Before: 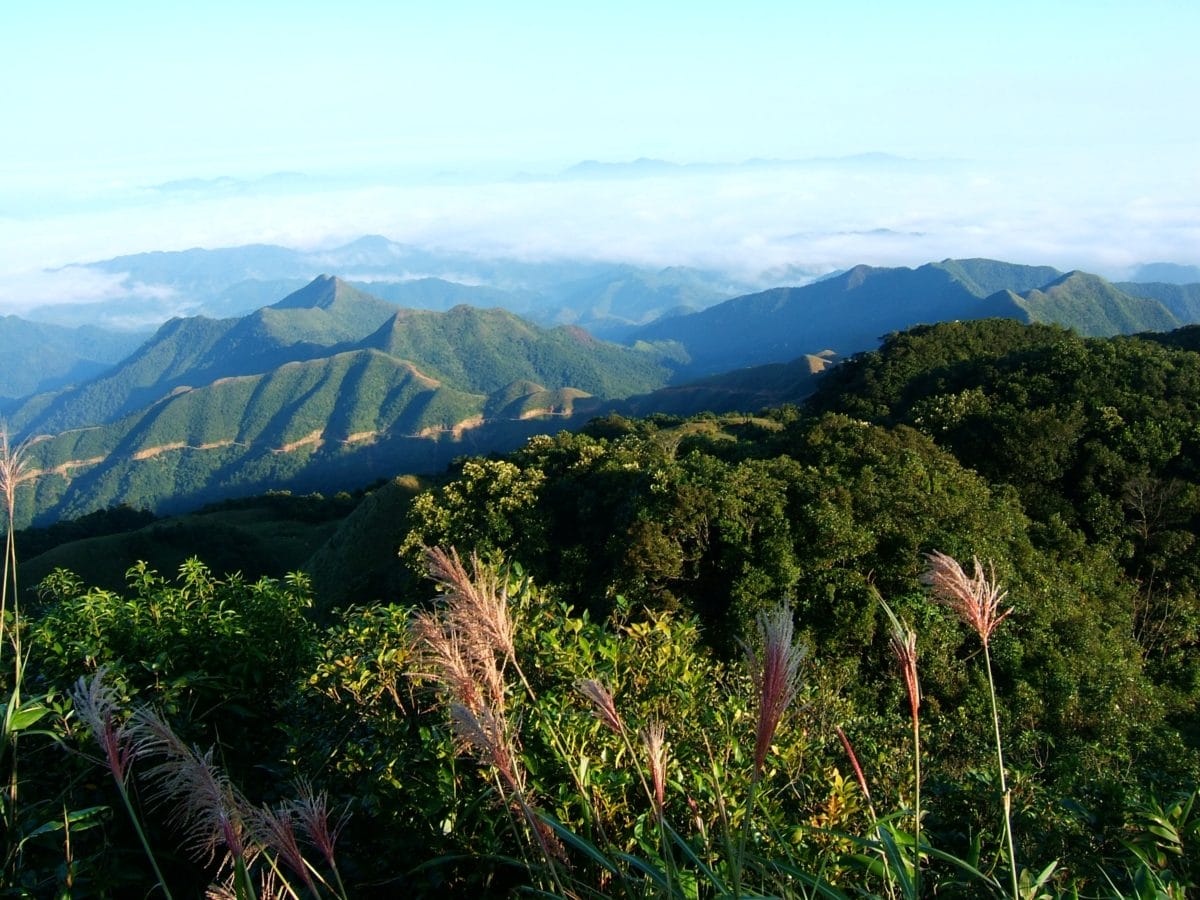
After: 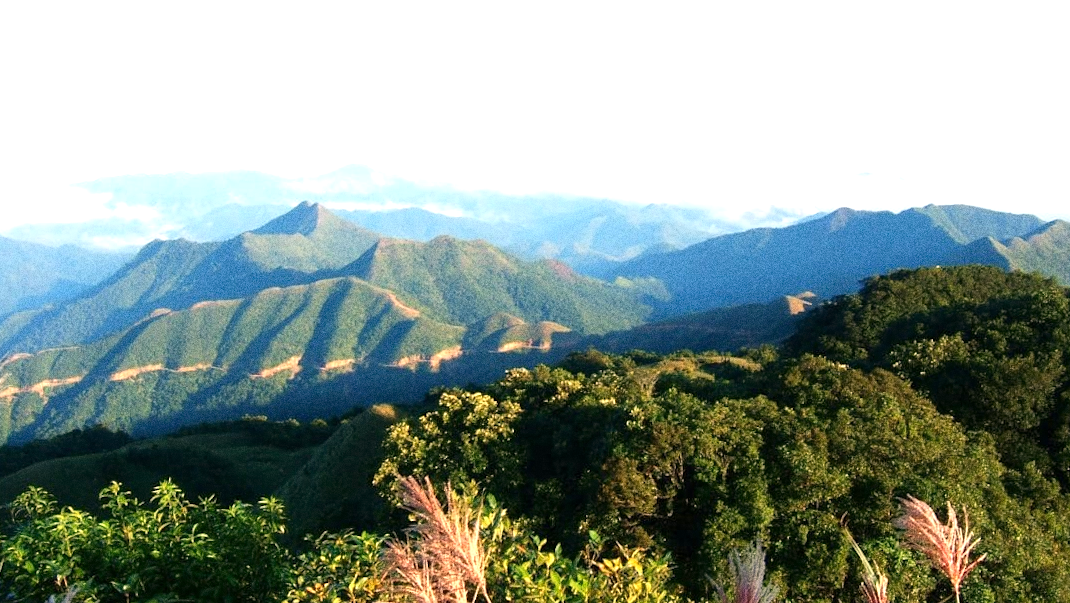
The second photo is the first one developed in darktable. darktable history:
grain: coarseness 0.09 ISO, strength 40%
crop: left 3.015%, top 8.969%, right 9.647%, bottom 26.457%
exposure: exposure 0.722 EV, compensate highlight preservation false
white balance: red 1.127, blue 0.943
rotate and perspective: rotation 1.72°, automatic cropping off
